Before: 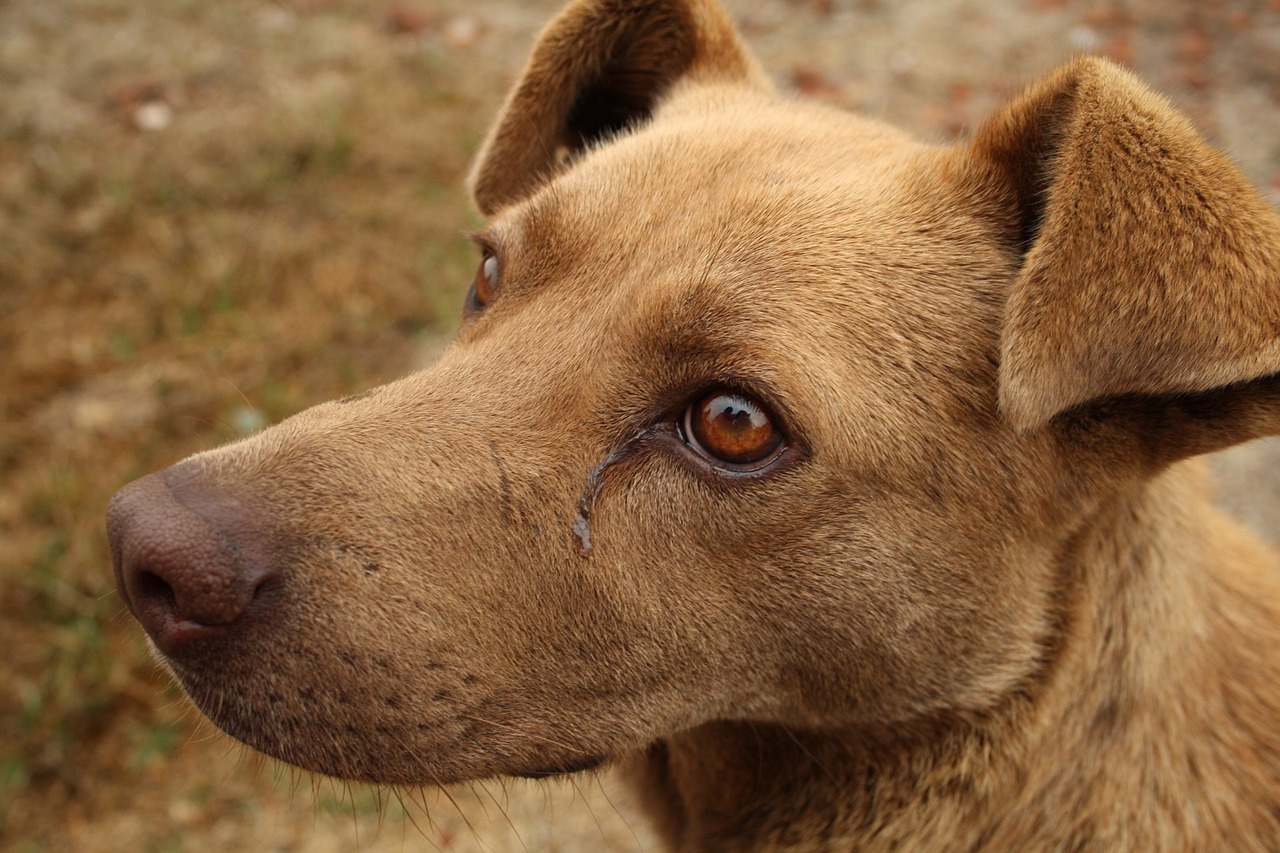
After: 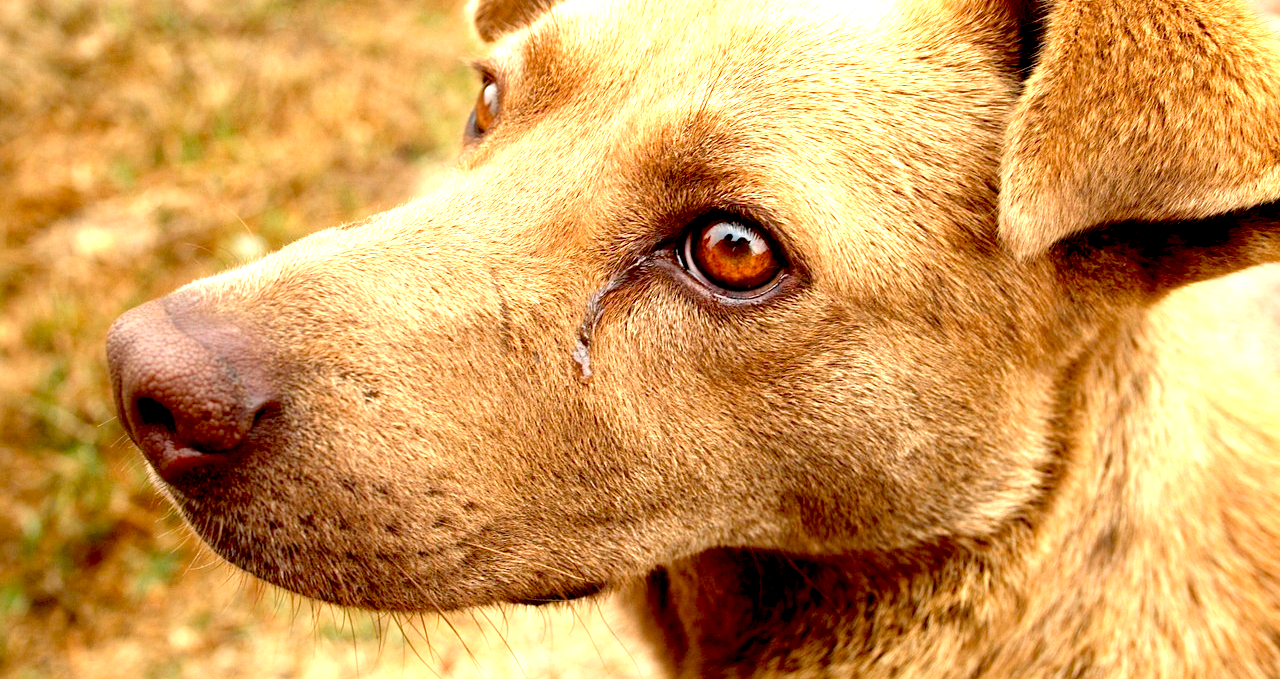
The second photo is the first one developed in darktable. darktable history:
crop and rotate: top 20.321%
exposure: black level correction 0.014, exposure 1.779 EV, compensate highlight preservation false
